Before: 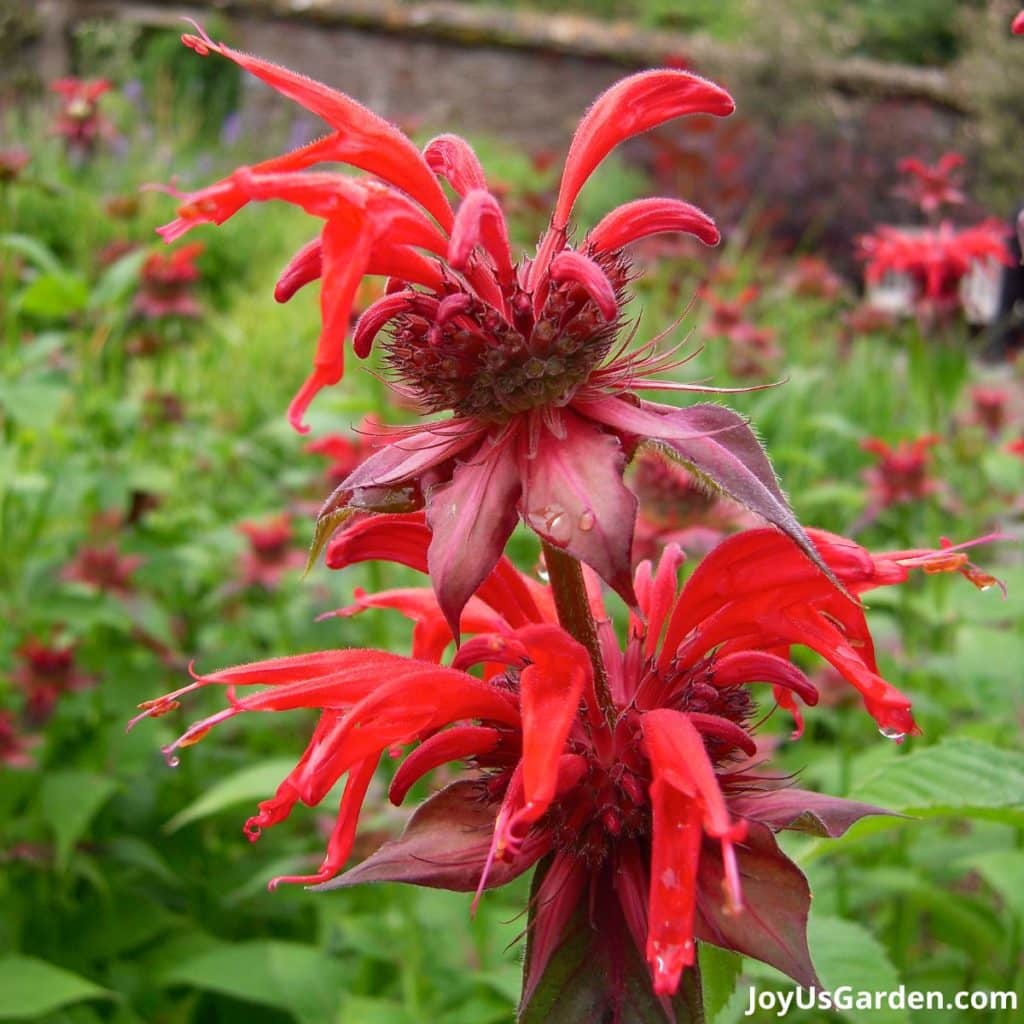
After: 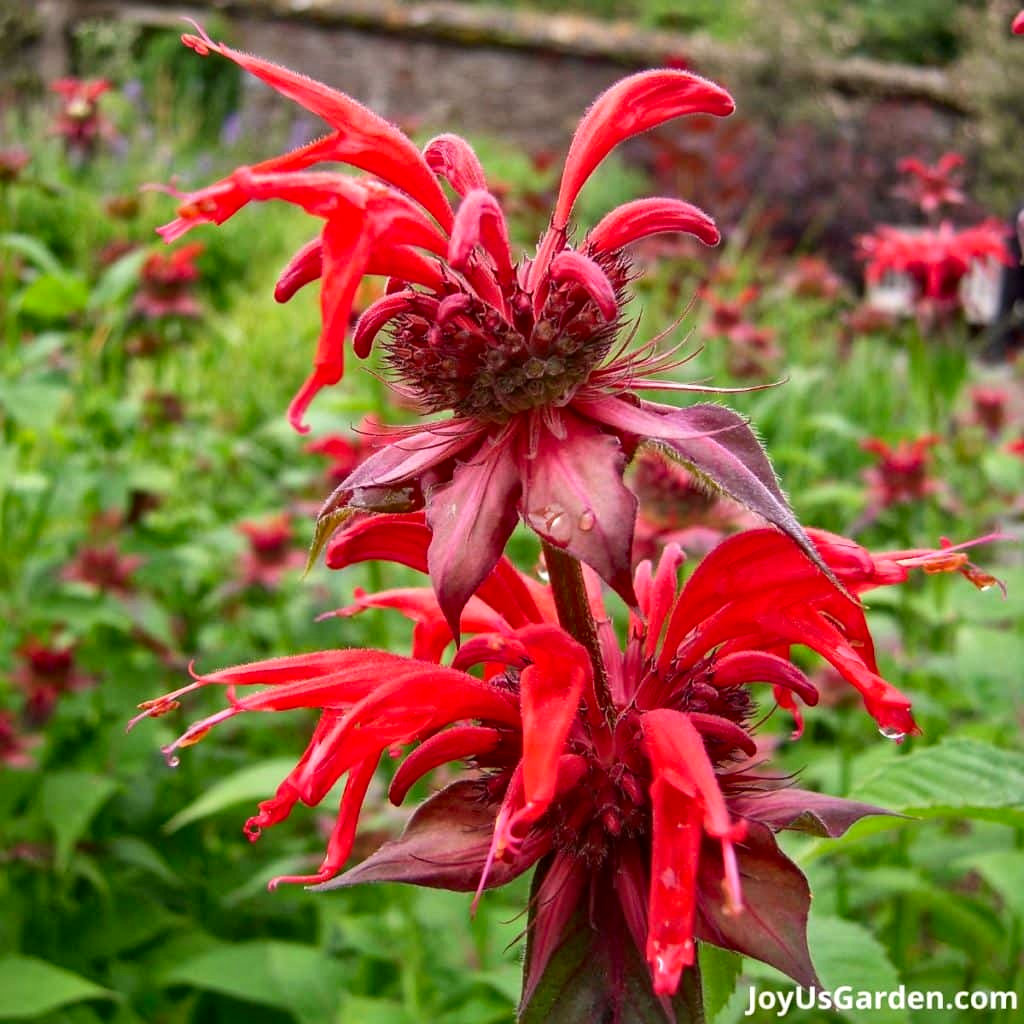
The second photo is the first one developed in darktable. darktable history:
local contrast: mode bilateral grid, contrast 20, coarseness 20, detail 150%, midtone range 0.2
contrast brightness saturation: saturation 0.1
